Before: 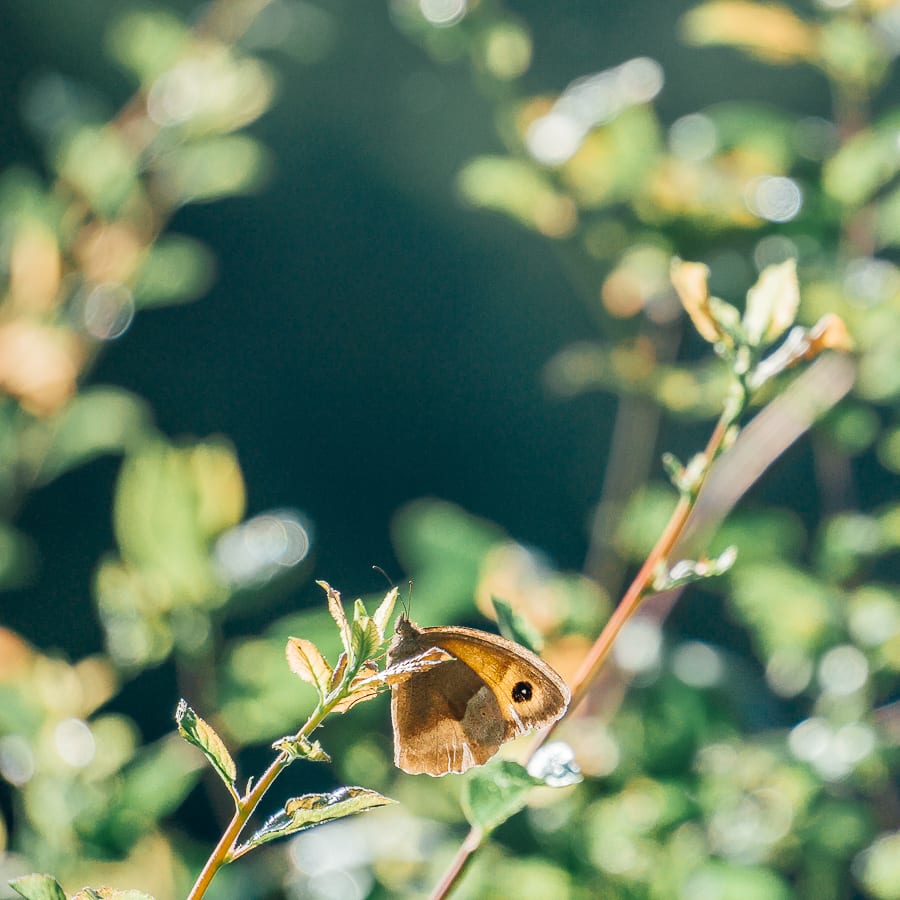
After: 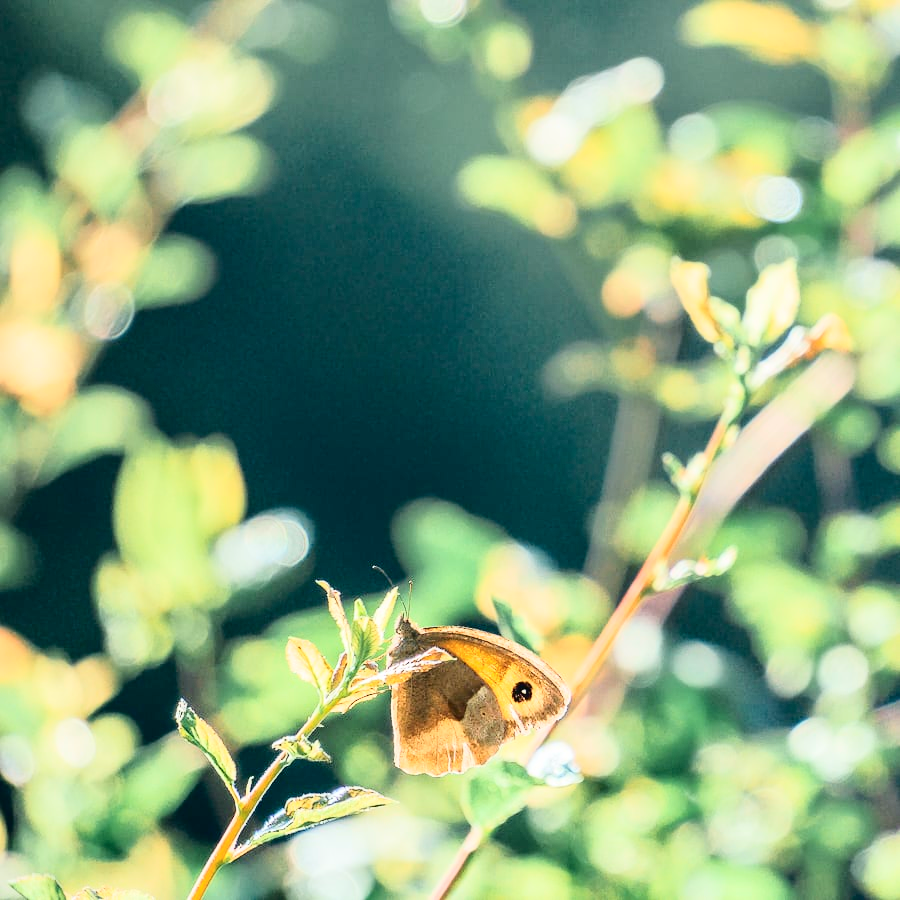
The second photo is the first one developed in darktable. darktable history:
tone curve: curves: ch0 [(0, 0) (0.003, 0.012) (0.011, 0.015) (0.025, 0.023) (0.044, 0.036) (0.069, 0.047) (0.1, 0.062) (0.136, 0.1) (0.177, 0.15) (0.224, 0.219) (0.277, 0.3) (0.335, 0.401) (0.399, 0.49) (0.468, 0.569) (0.543, 0.641) (0.623, 0.73) (0.709, 0.806) (0.801, 0.88) (0.898, 0.939) (1, 1)], color space Lab, independent channels, preserve colors none
contrast brightness saturation: contrast 0.201, brightness 0.155, saturation 0.229
